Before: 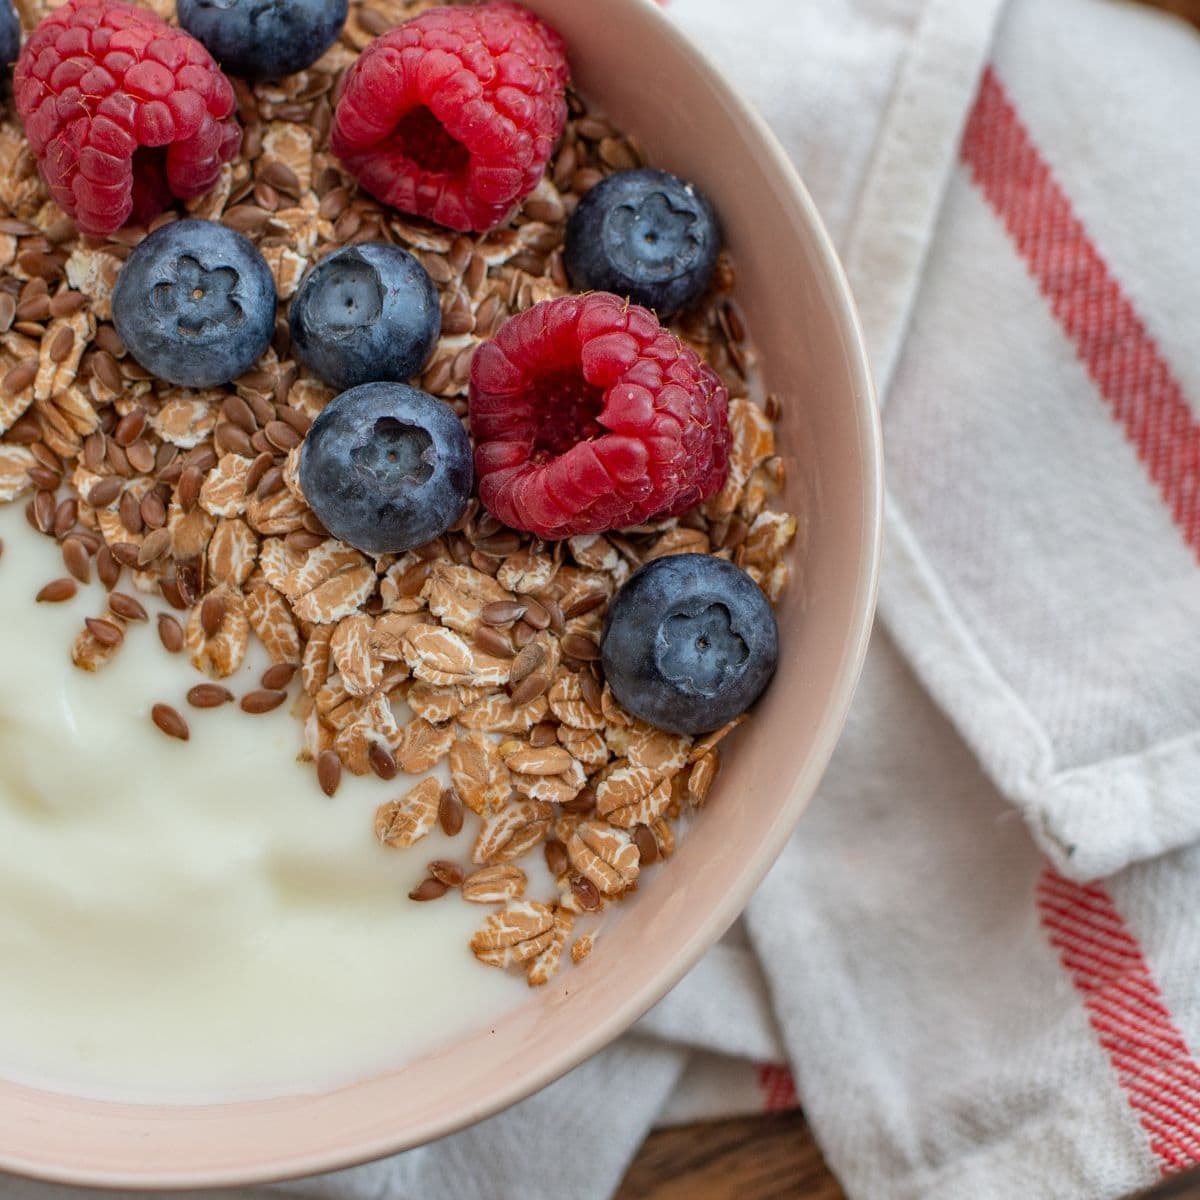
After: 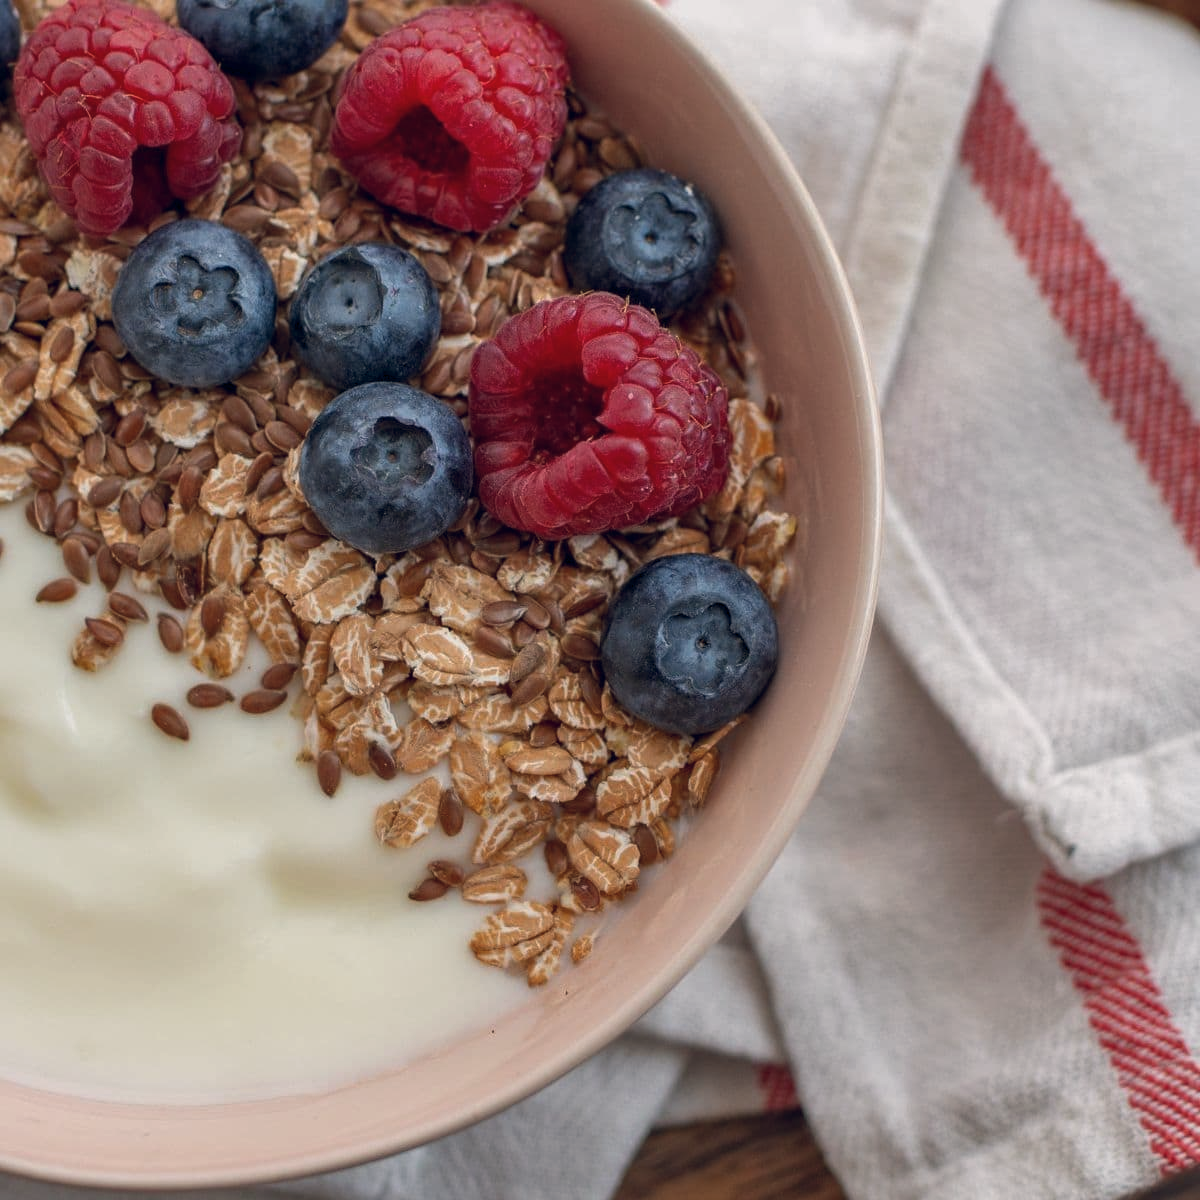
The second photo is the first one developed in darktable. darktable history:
color balance rgb: shadows lift › hue 87.51°, highlights gain › chroma 1.62%, highlights gain › hue 55.1°, global offset › chroma 0.1%, global offset › hue 253.66°, linear chroma grading › global chroma 0.5%
tone curve: curves: ch0 [(0, 0) (0.8, 0.757) (1, 1)], color space Lab, linked channels, preserve colors none
